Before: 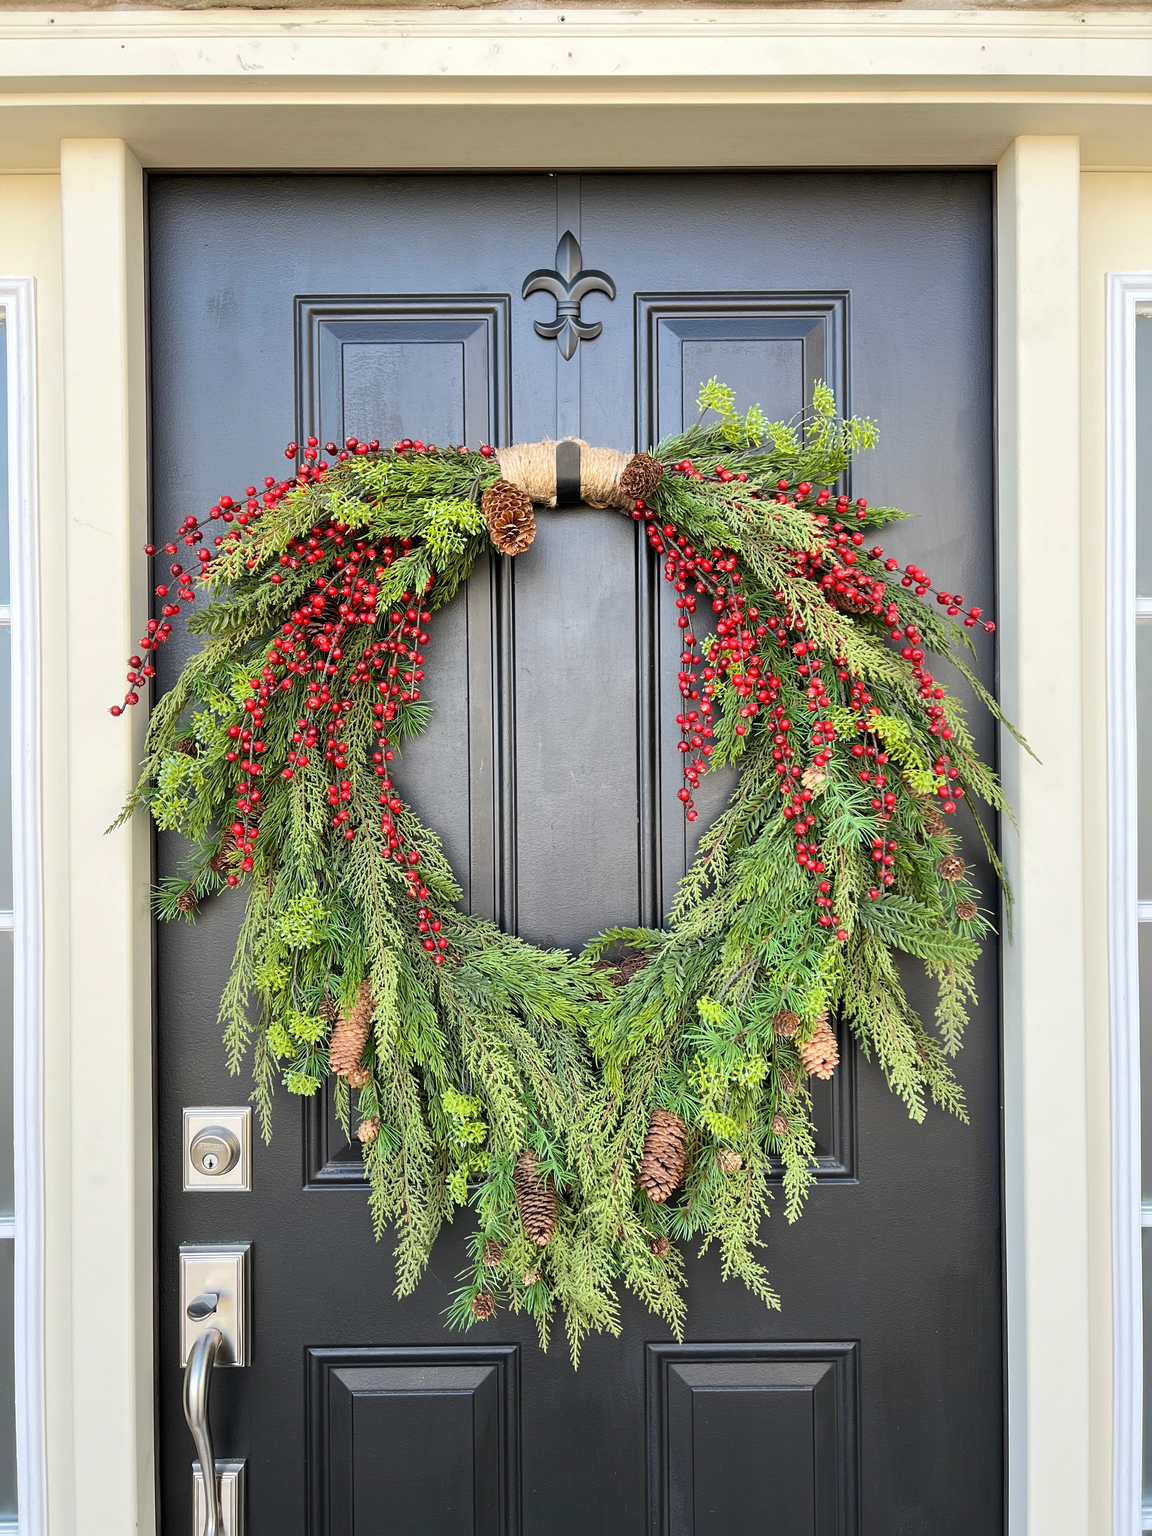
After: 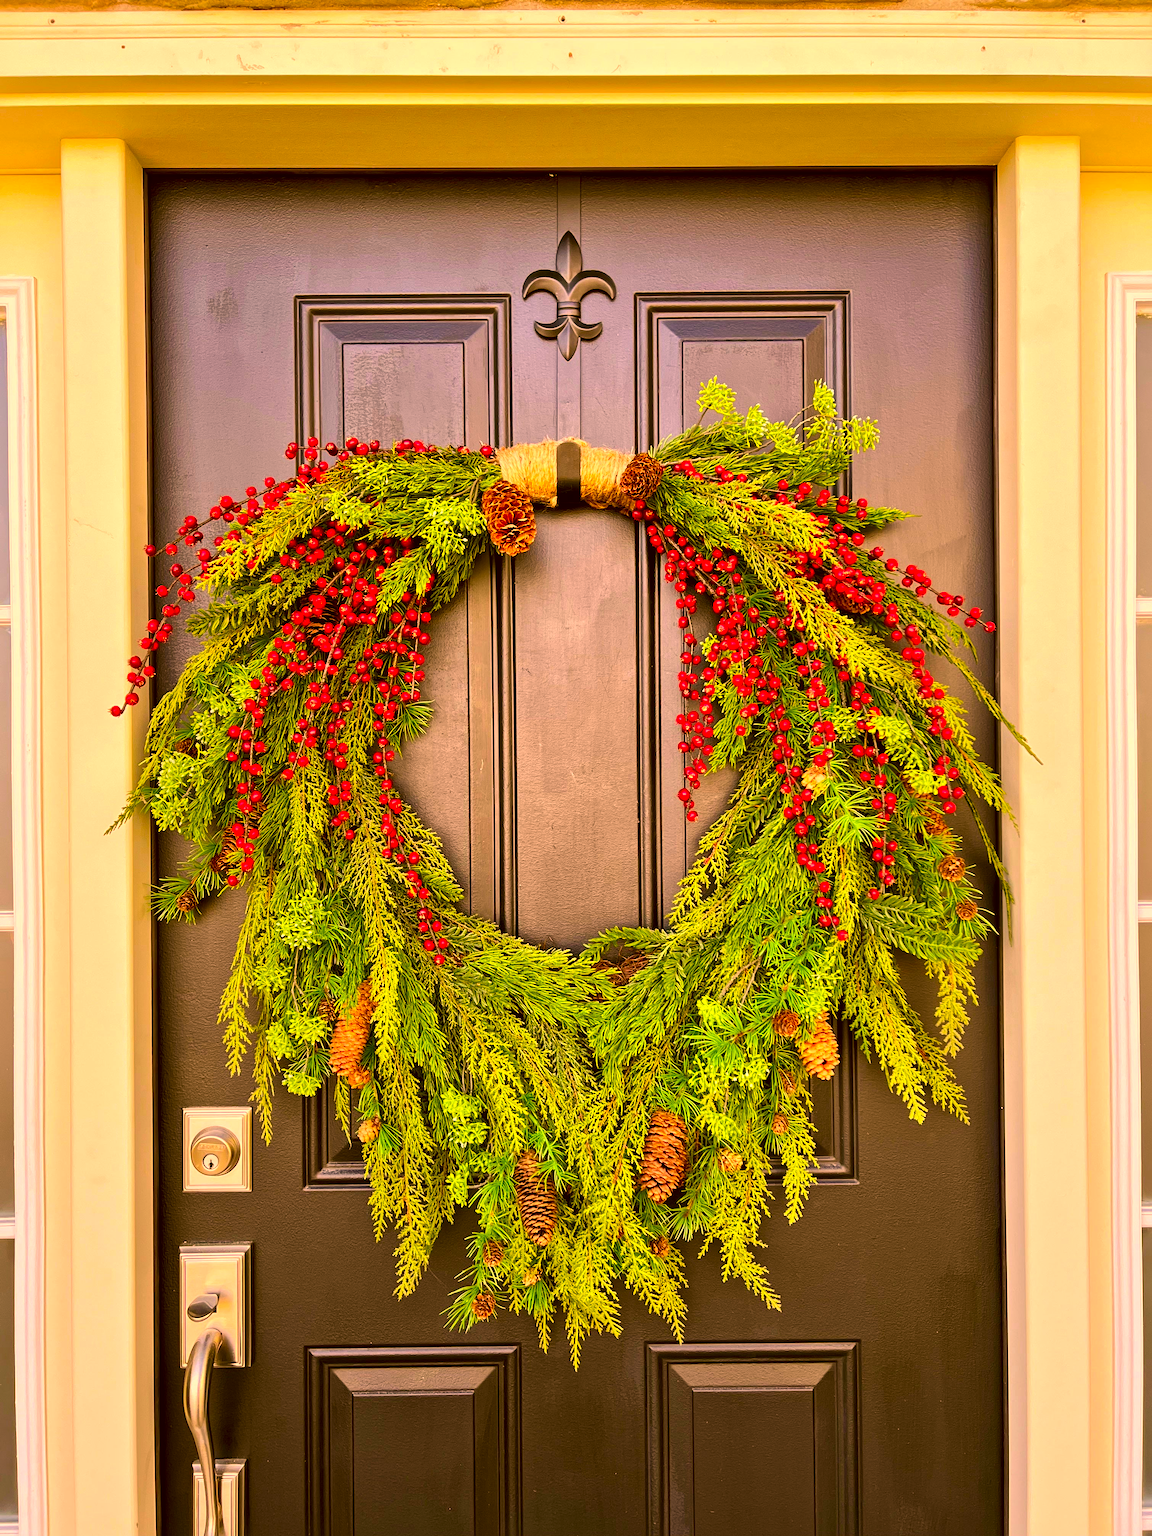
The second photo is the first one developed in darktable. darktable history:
local contrast: mode bilateral grid, contrast 50, coarseness 50, detail 150%, midtone range 0.2
white balance: red 1.05, blue 1.072
color correction: highlights a* 10.44, highlights b* 30.04, shadows a* 2.73, shadows b* 17.51, saturation 1.72
